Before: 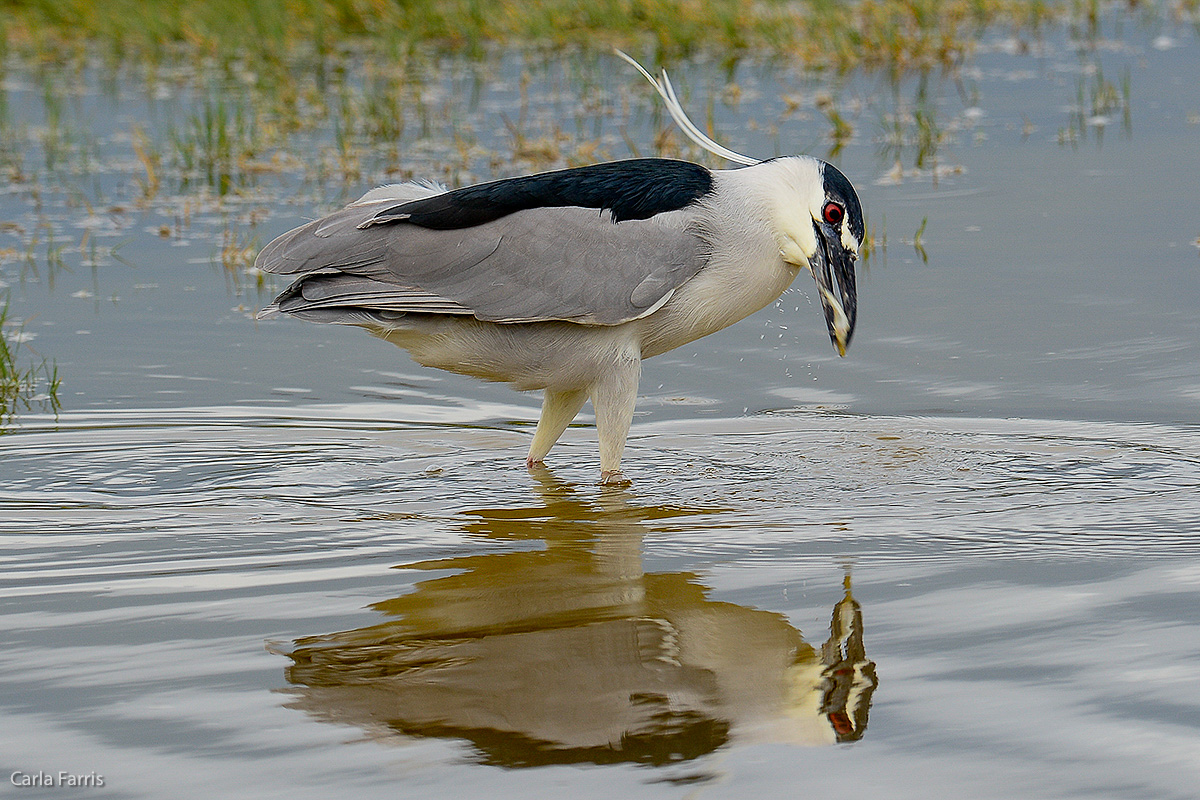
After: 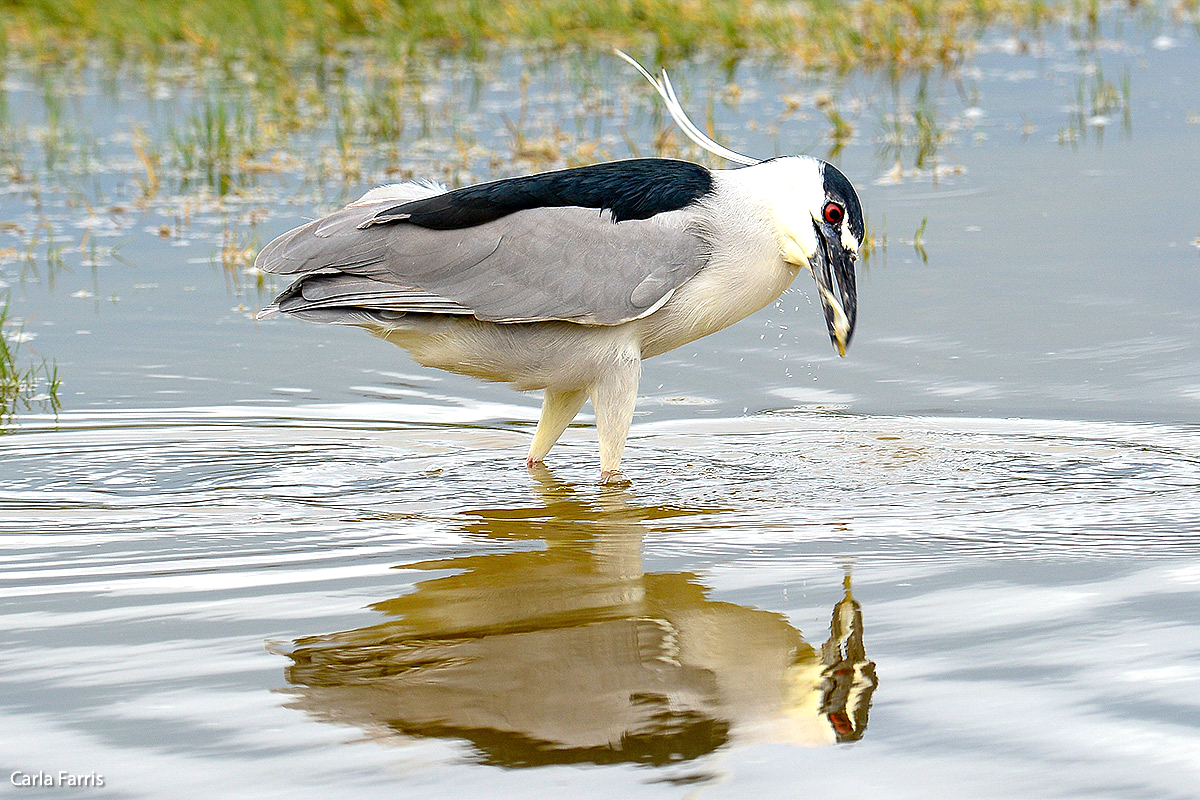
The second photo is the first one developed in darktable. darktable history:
color correction: highlights b* 0.057, saturation 0.987
exposure: black level correction 0, exposure 0.938 EV, compensate highlight preservation false
